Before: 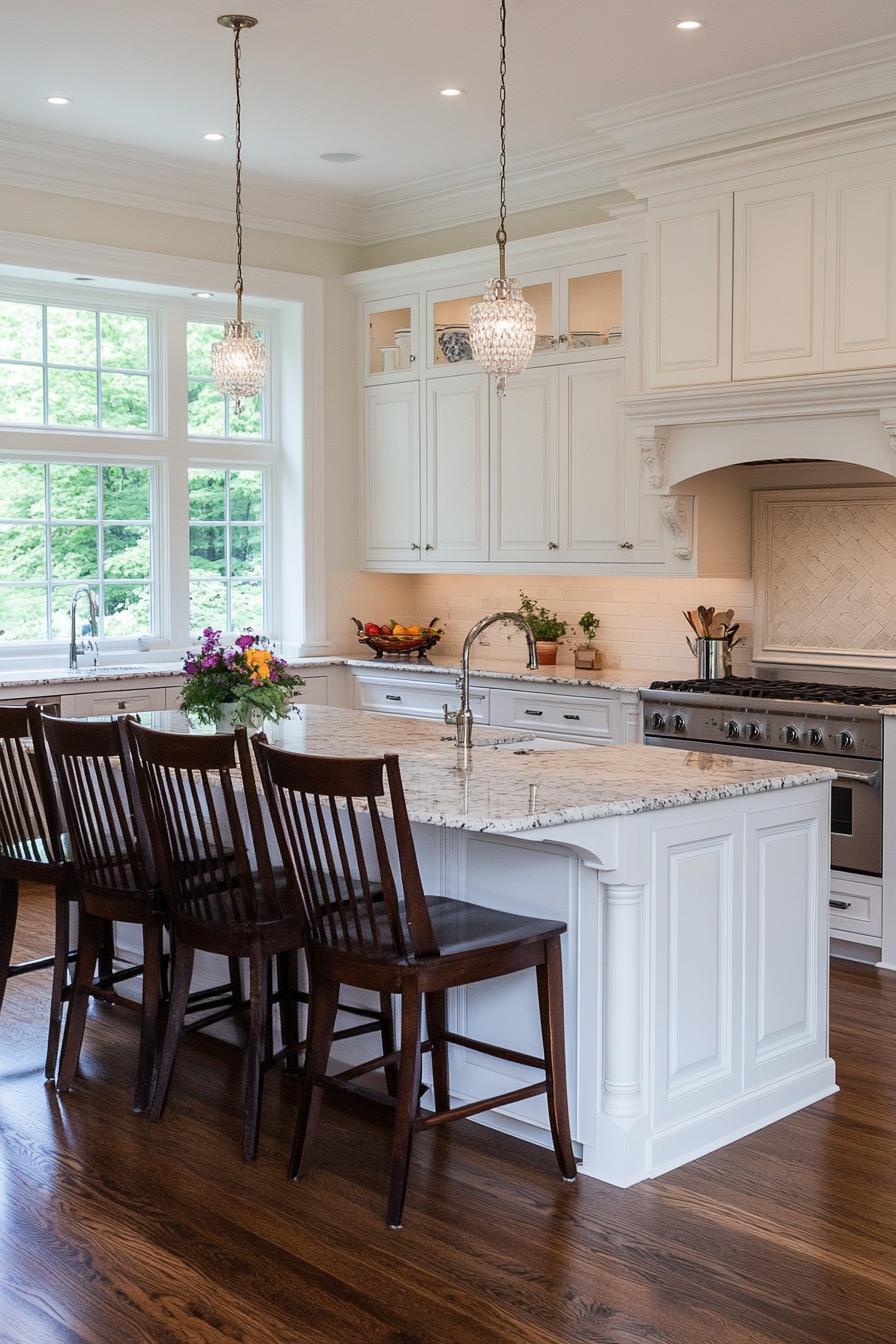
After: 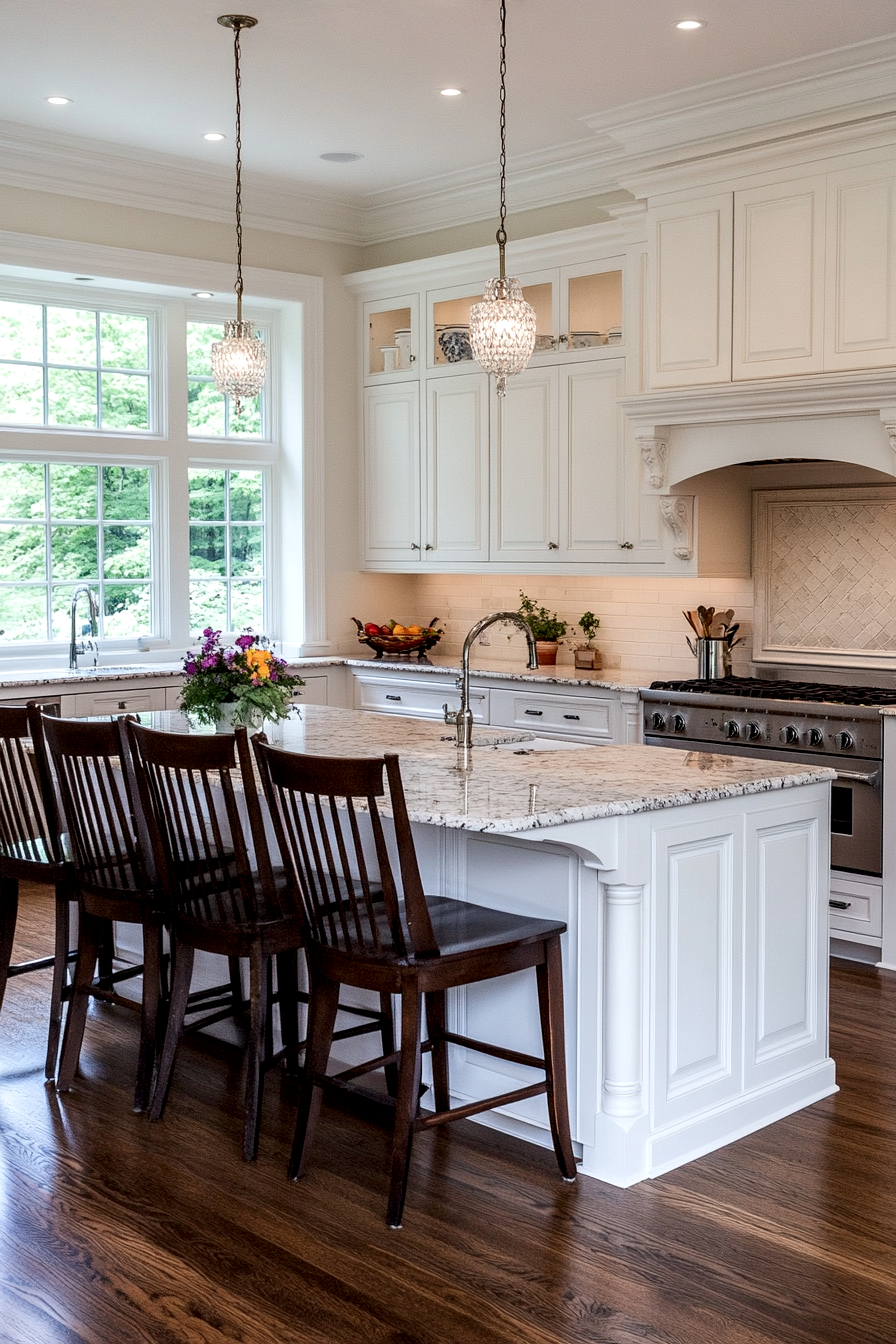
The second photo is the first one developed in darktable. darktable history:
local contrast: detail 135%, midtone range 0.747
